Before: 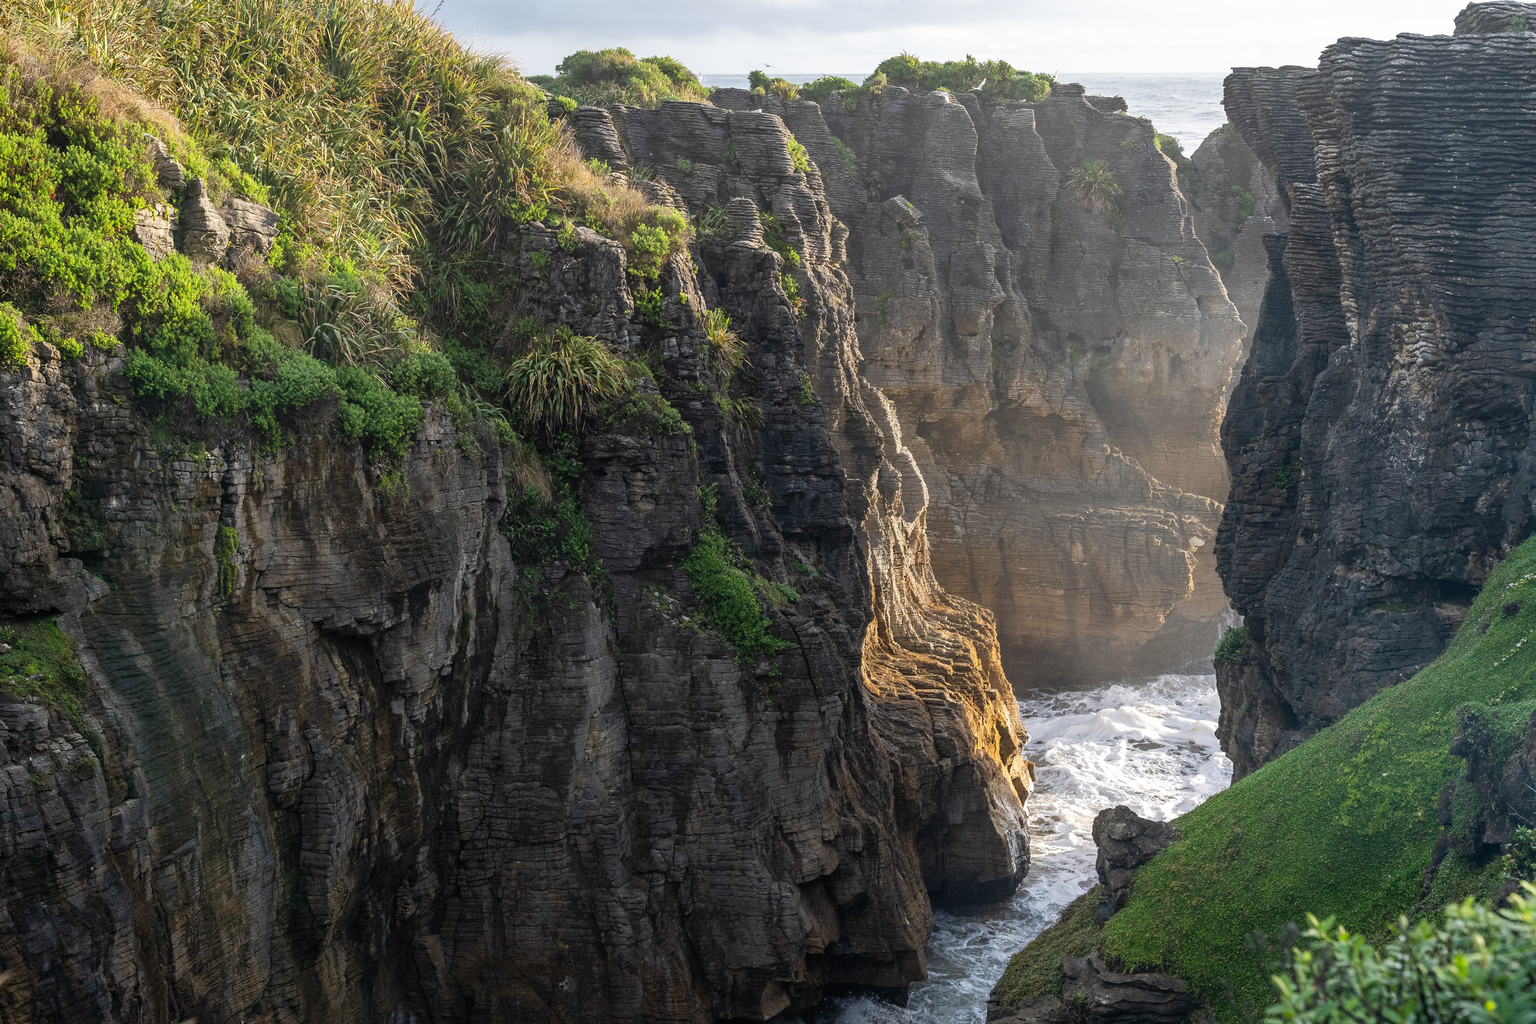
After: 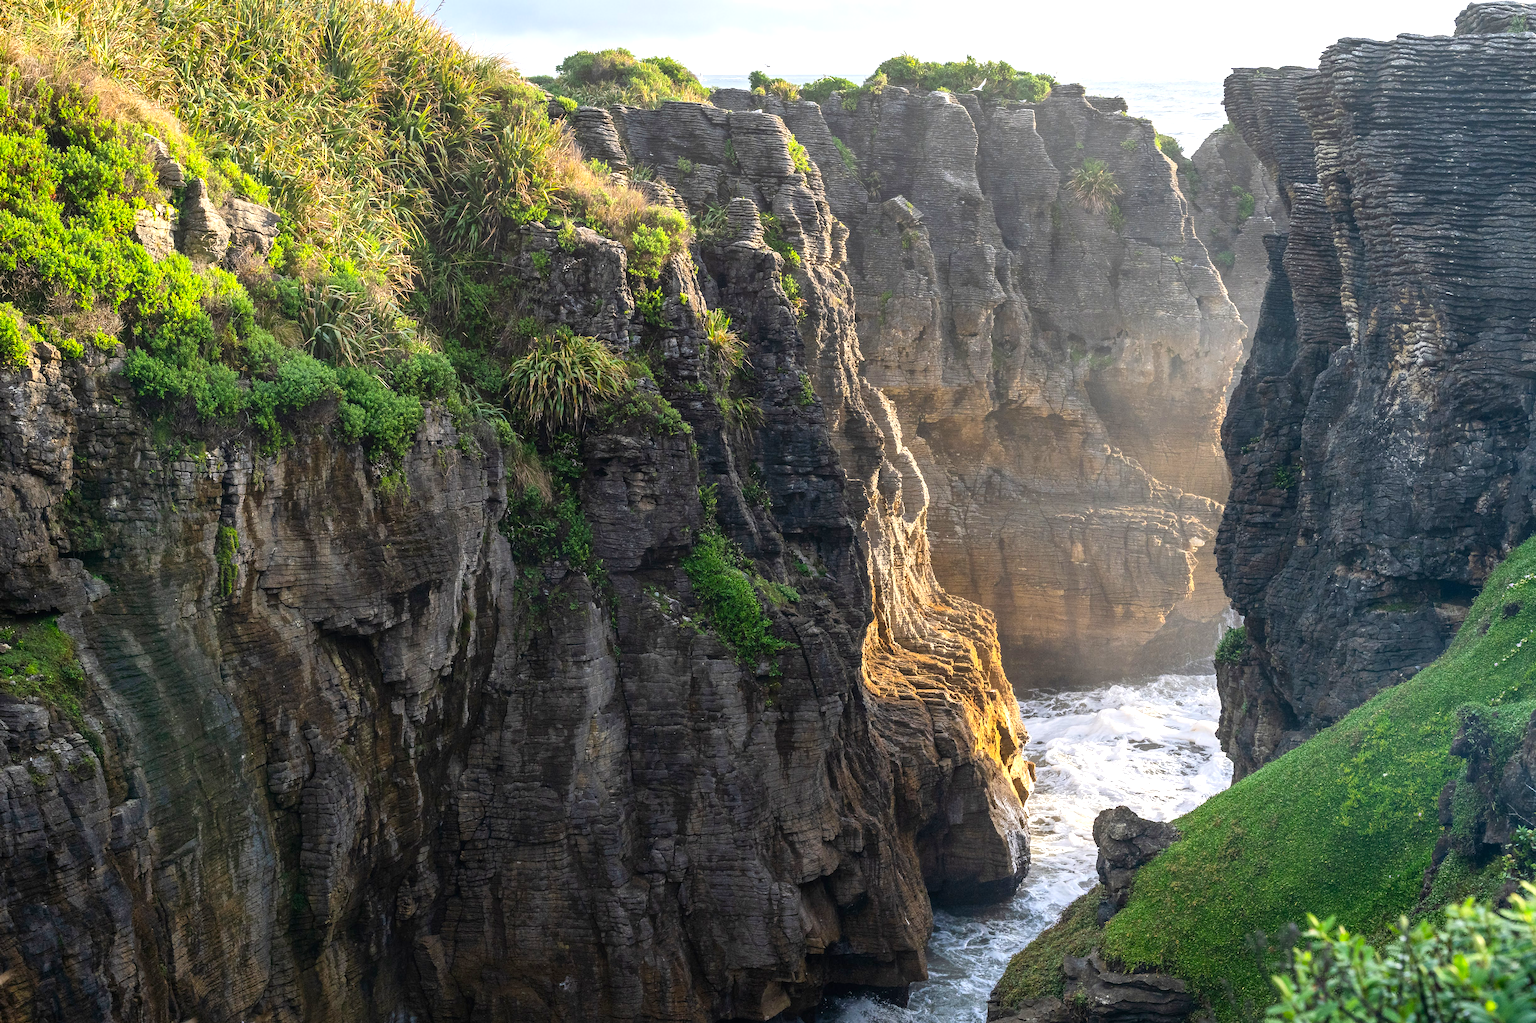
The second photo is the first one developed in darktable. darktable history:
exposure: exposure 0.498 EV, compensate exposure bias true, compensate highlight preservation false
contrast brightness saturation: contrast 0.093, saturation 0.267
